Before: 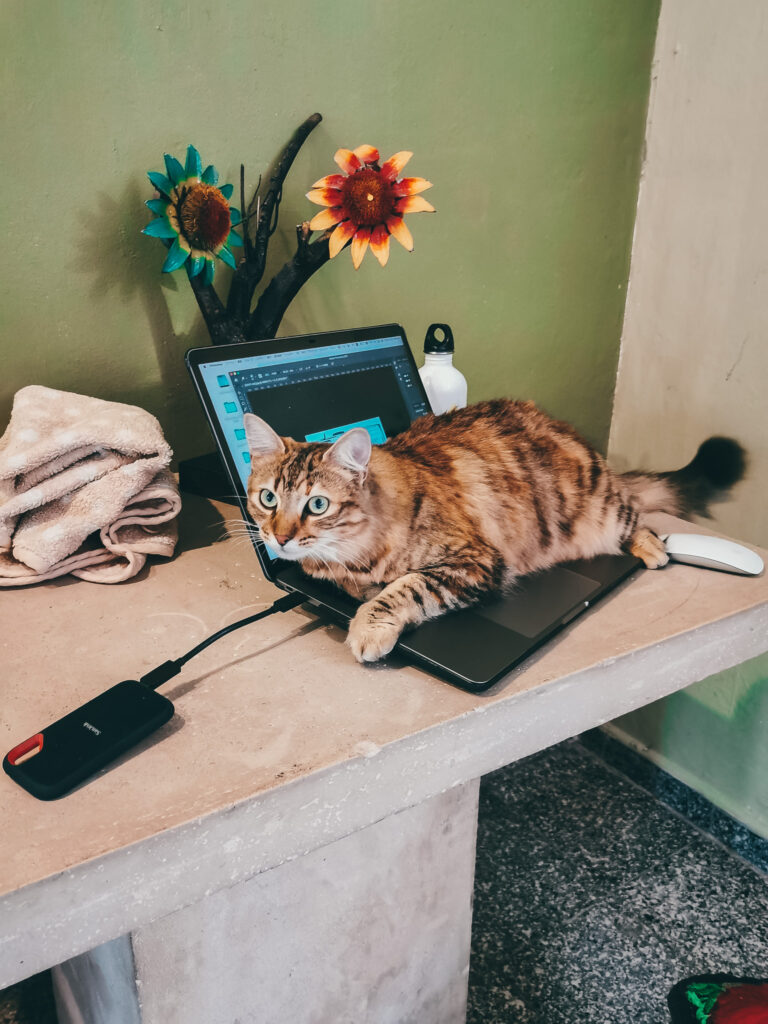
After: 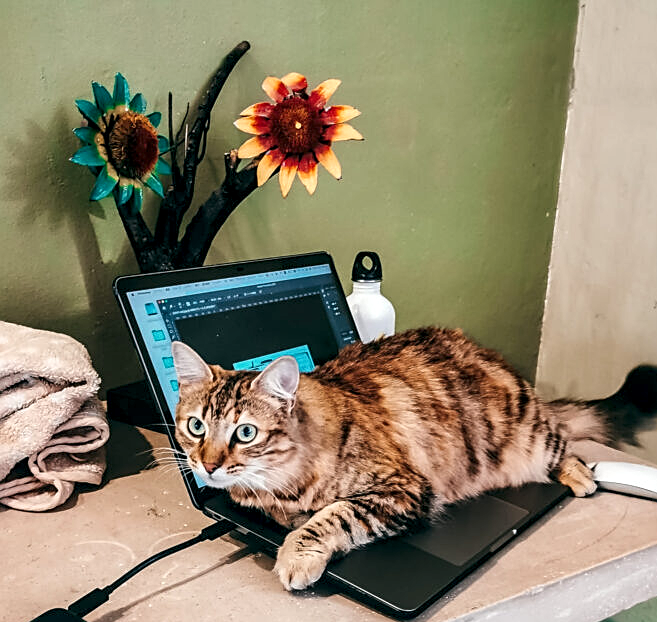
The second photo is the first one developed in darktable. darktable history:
sharpen: on, module defaults
crop and rotate: left 9.412%, top 7.085%, right 4.934%, bottom 32.099%
exposure: black level correction 0.003, exposure 0.147 EV, compensate highlight preservation false
local contrast: detail 135%, midtone range 0.748
